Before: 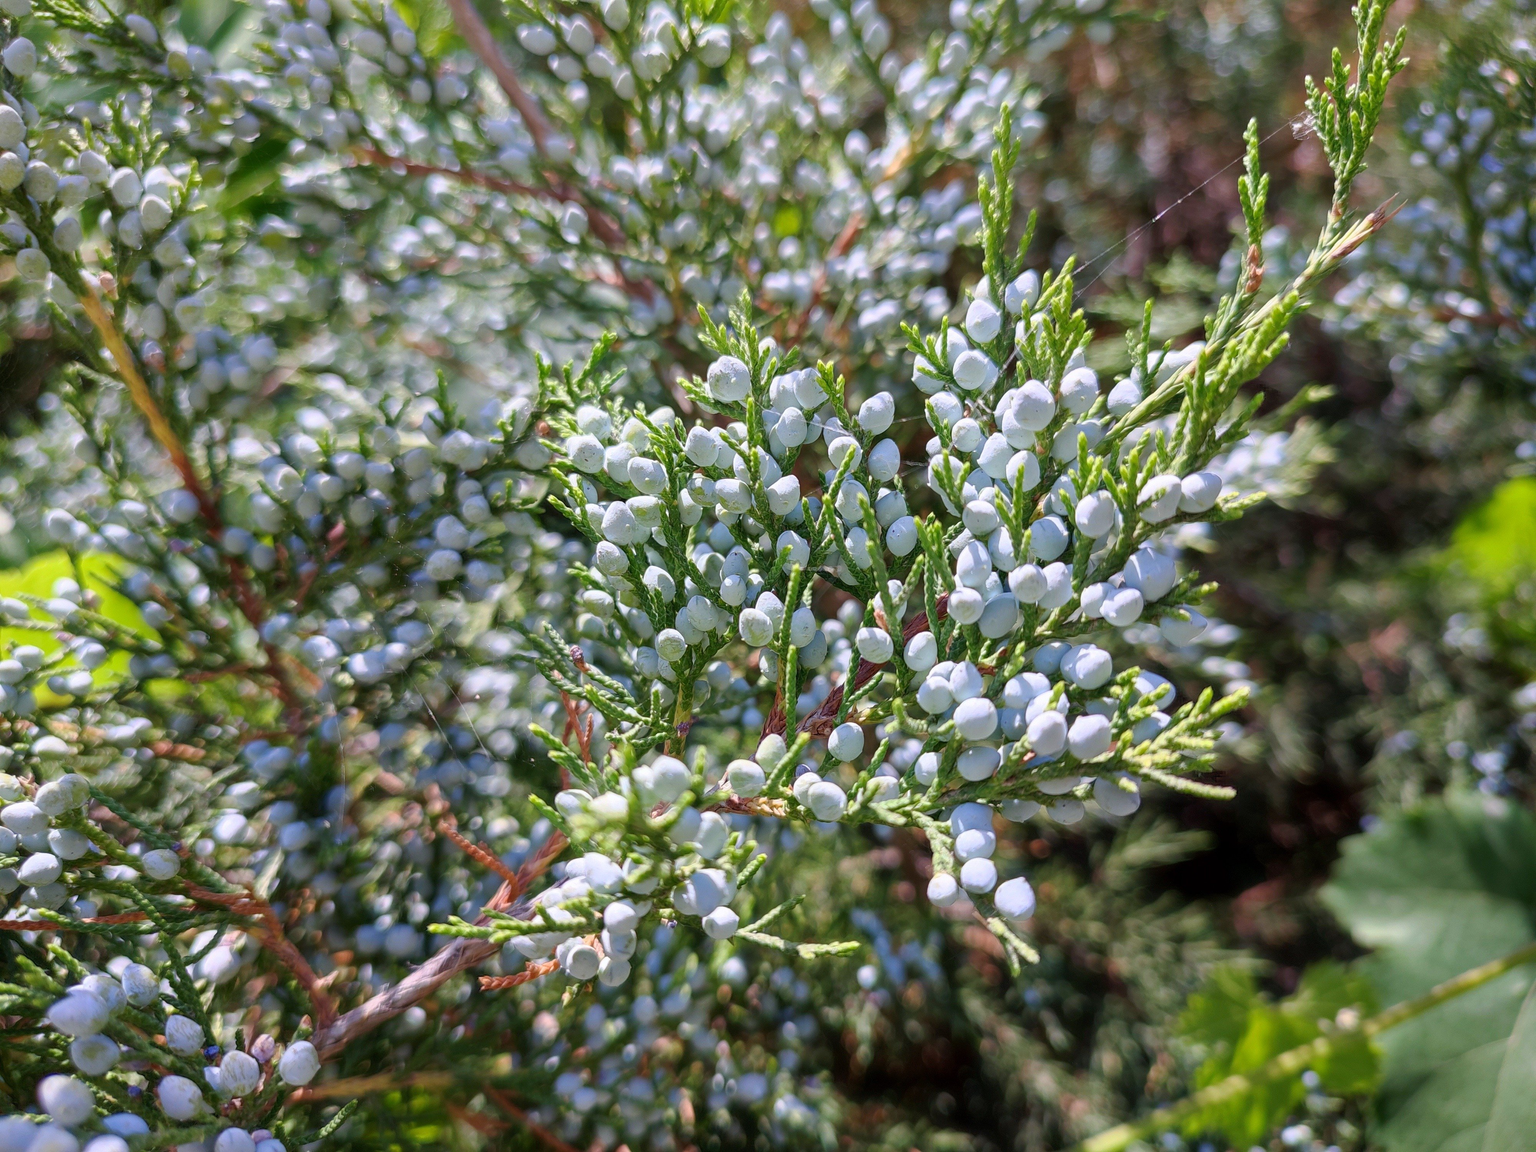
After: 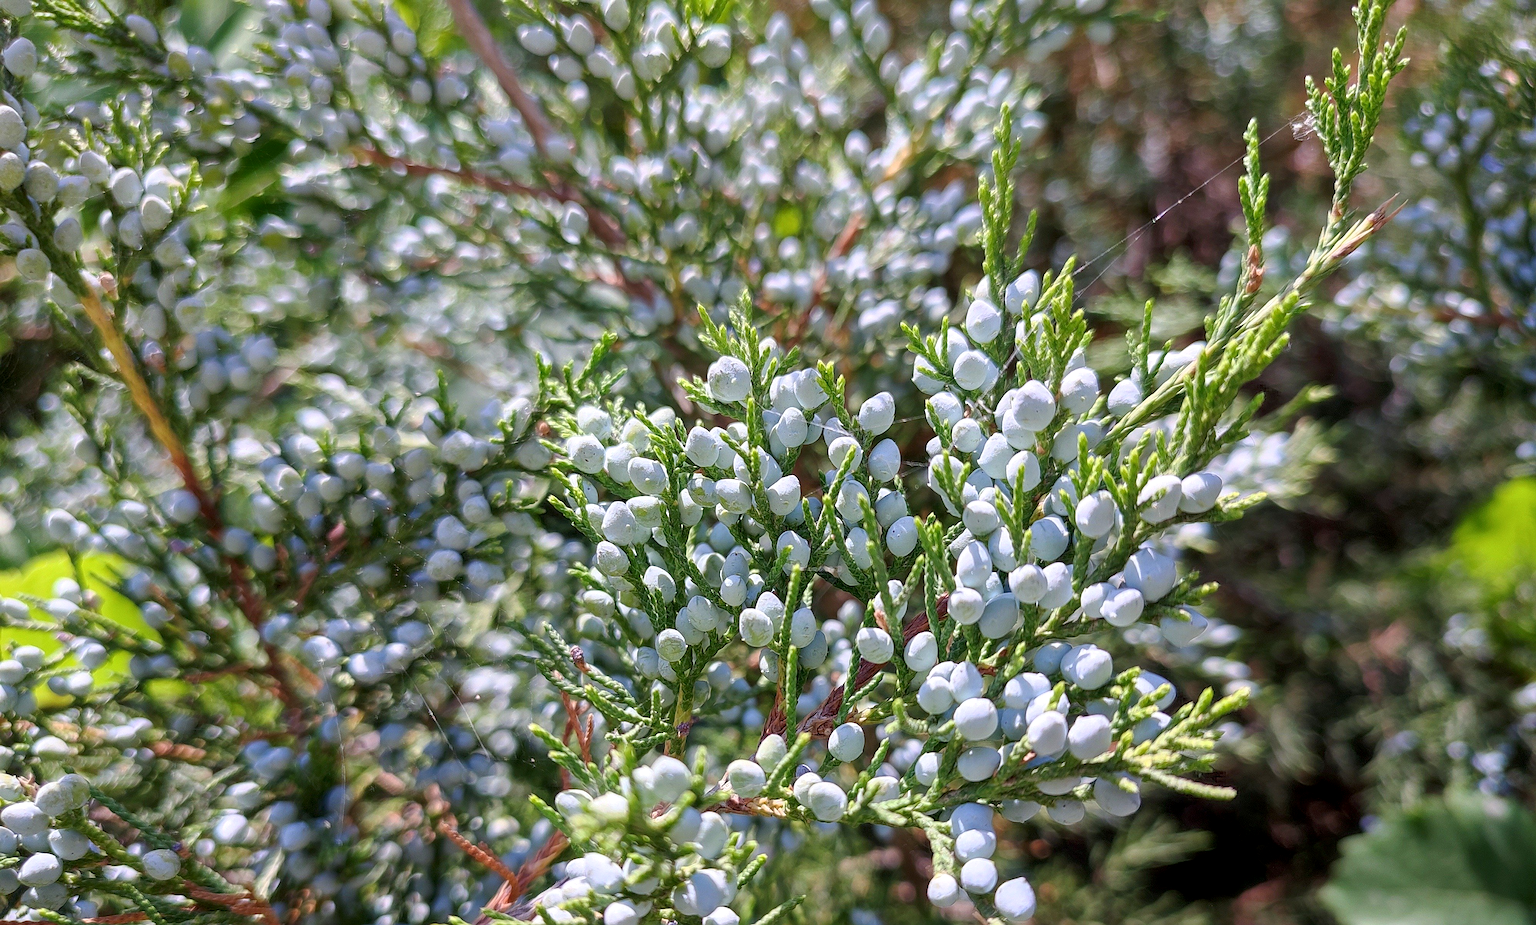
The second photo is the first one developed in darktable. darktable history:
crop: bottom 19.668%
local contrast: highlights 105%, shadows 102%, detail 120%, midtone range 0.2
sharpen: on, module defaults
